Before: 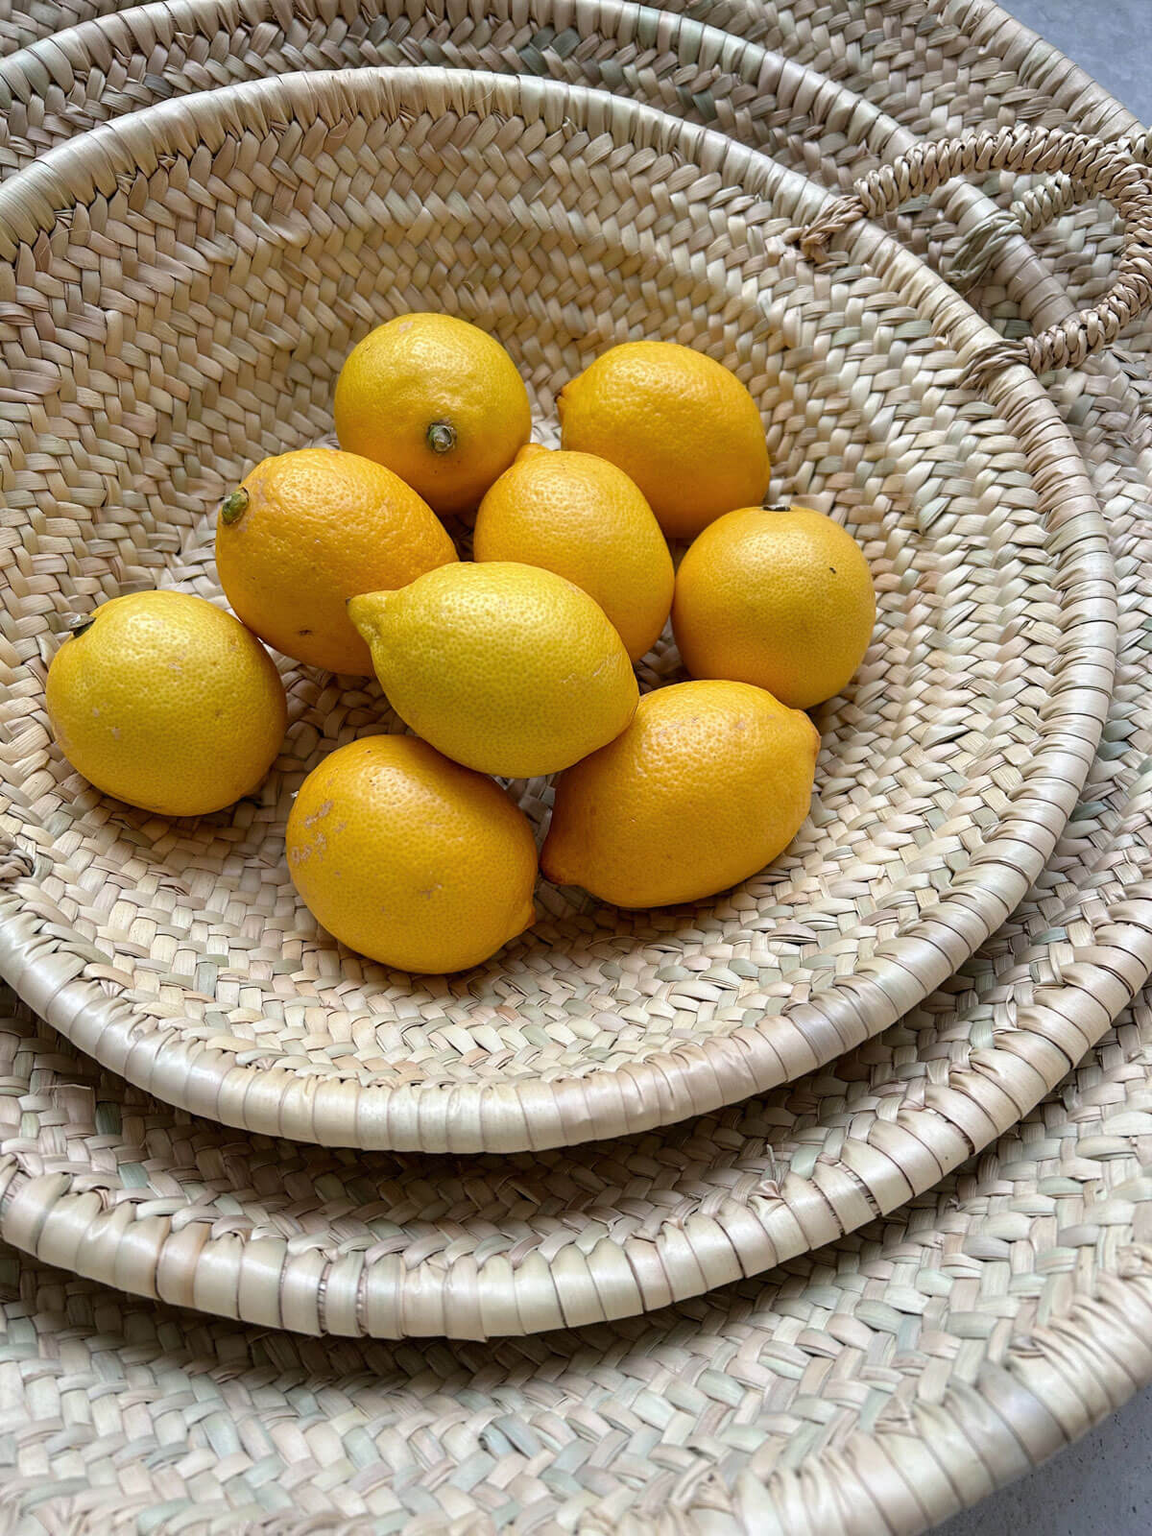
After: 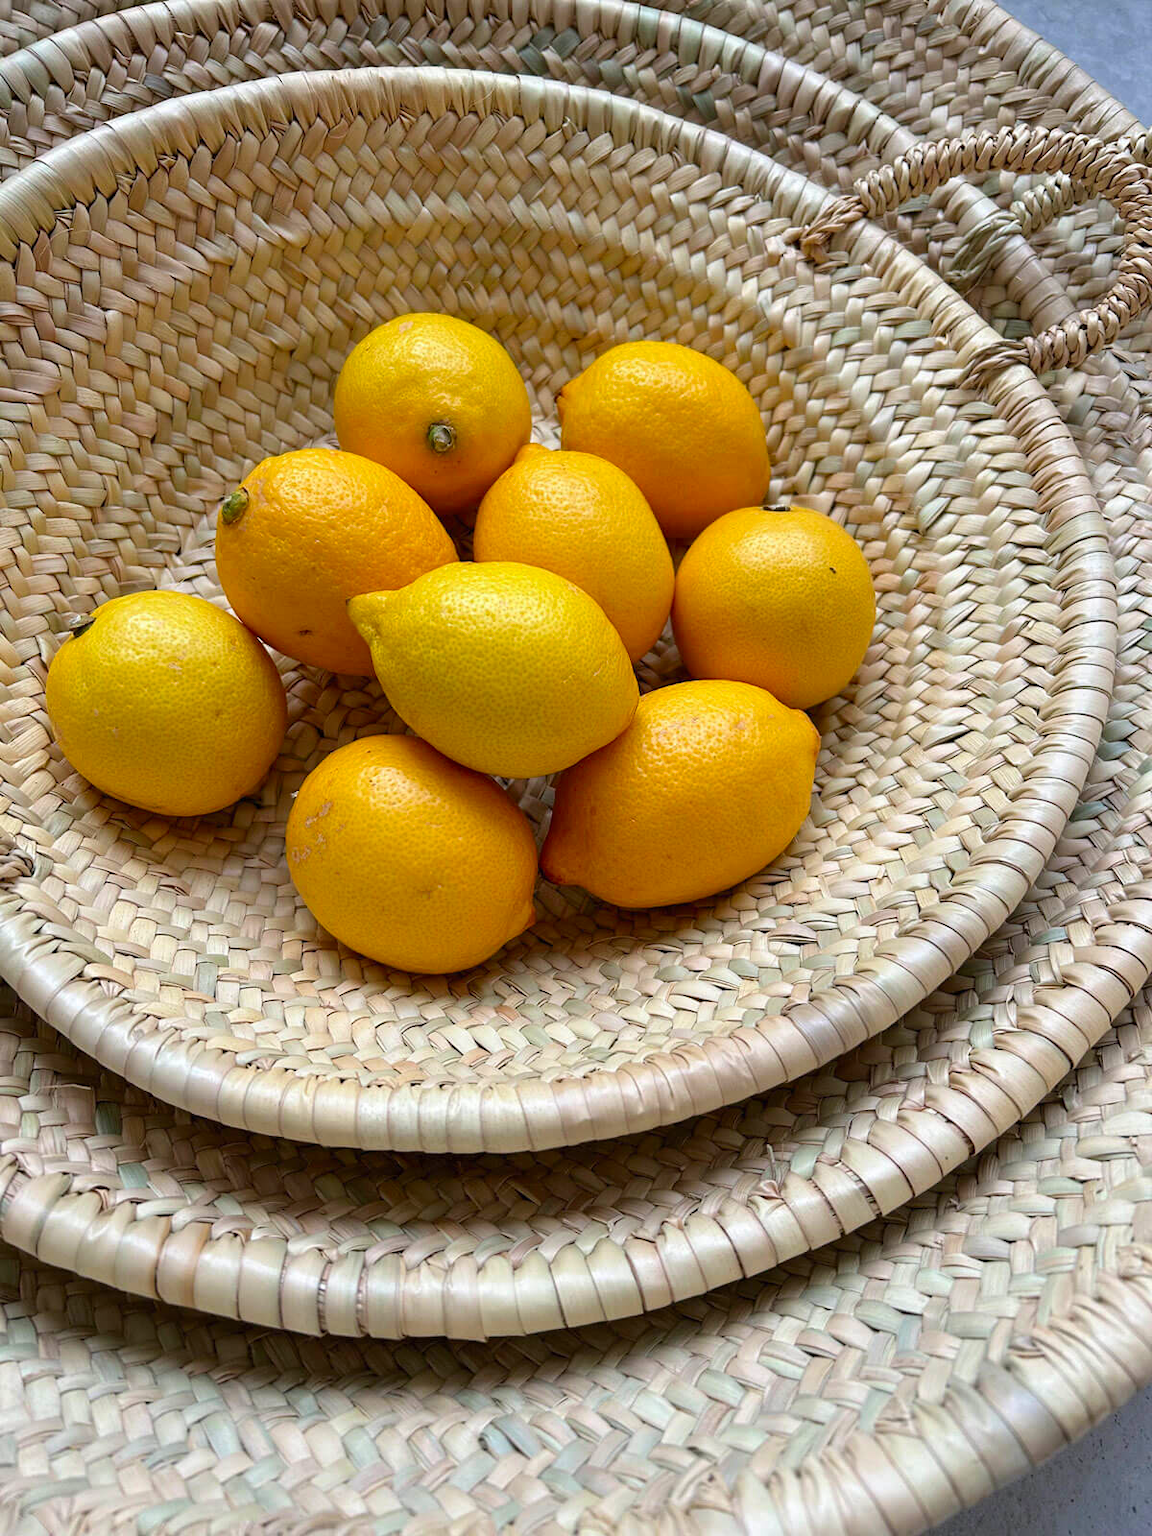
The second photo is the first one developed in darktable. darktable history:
fill light: on, module defaults
color correction: saturation 1.32
